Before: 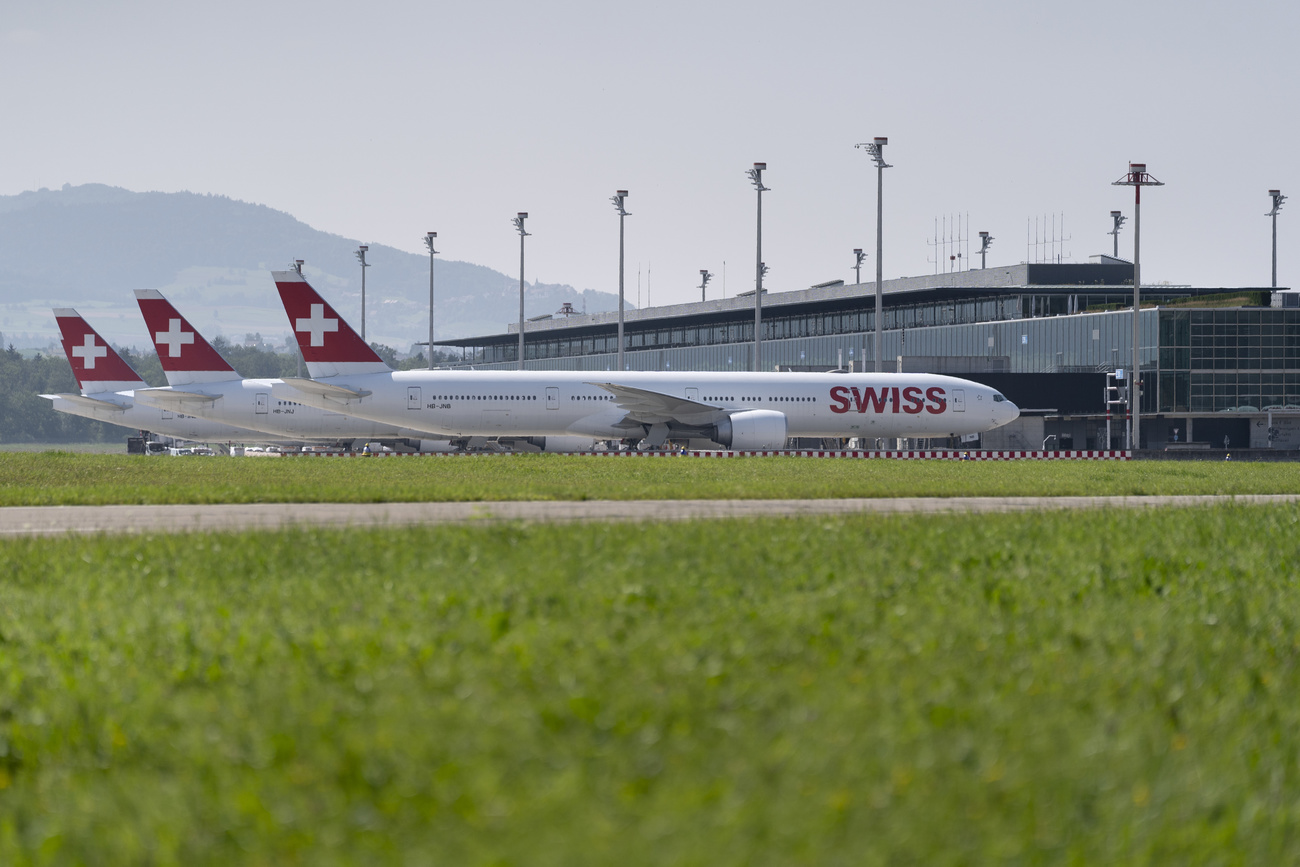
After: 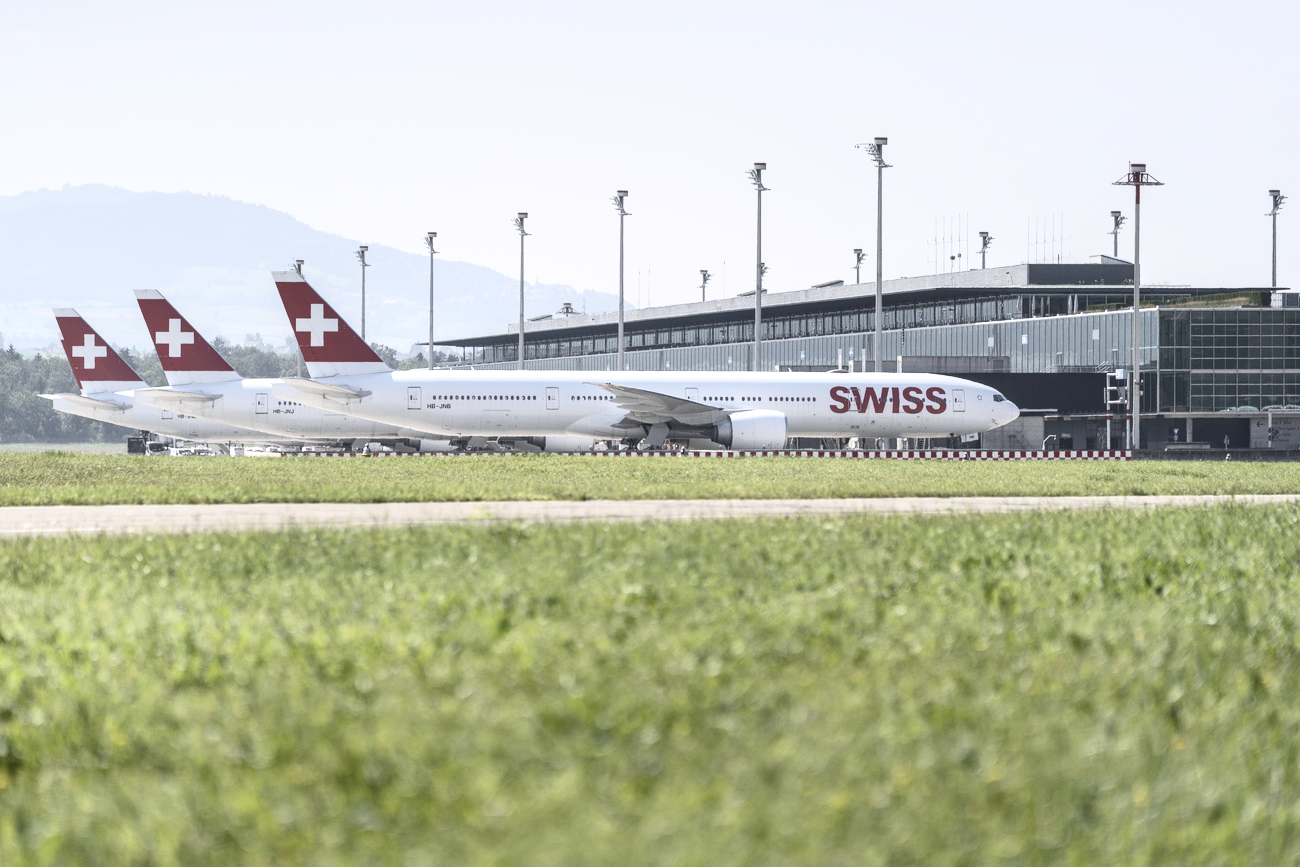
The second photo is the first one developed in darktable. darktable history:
local contrast: on, module defaults
contrast brightness saturation: contrast 0.43, brightness 0.56, saturation -0.19
